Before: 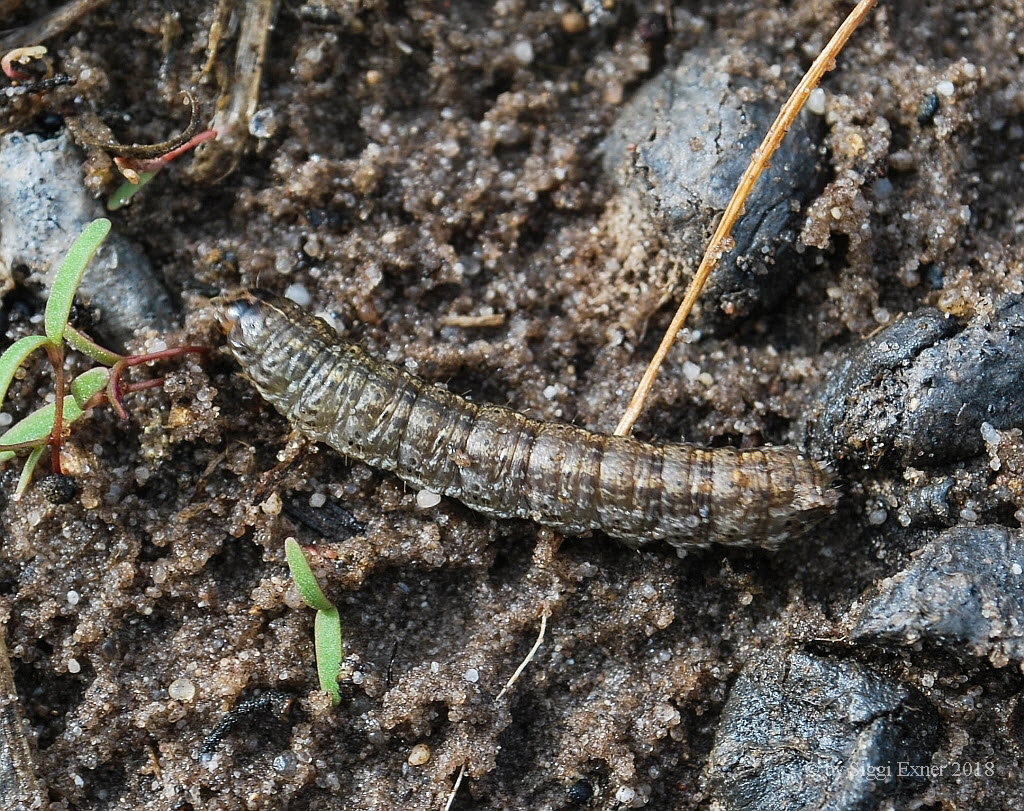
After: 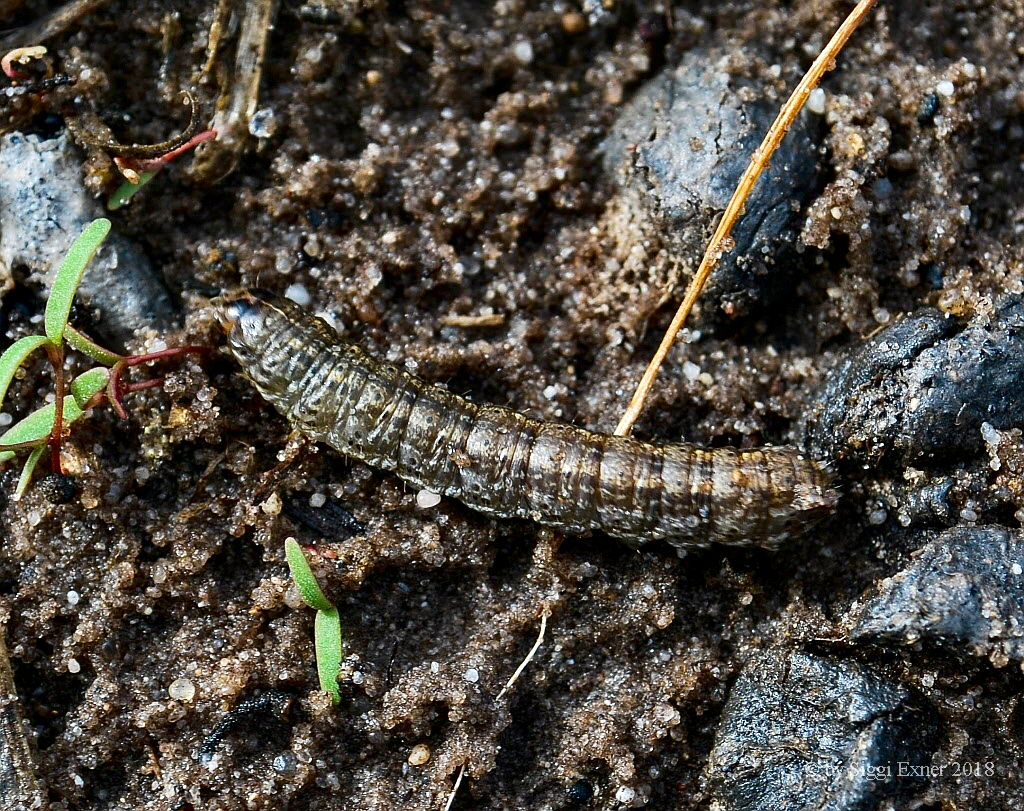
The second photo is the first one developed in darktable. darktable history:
contrast brightness saturation: contrast 0.12, brightness -0.12, saturation 0.2
contrast equalizer: octaves 7, y [[0.6 ×6], [0.55 ×6], [0 ×6], [0 ×6], [0 ×6]], mix 0.3
